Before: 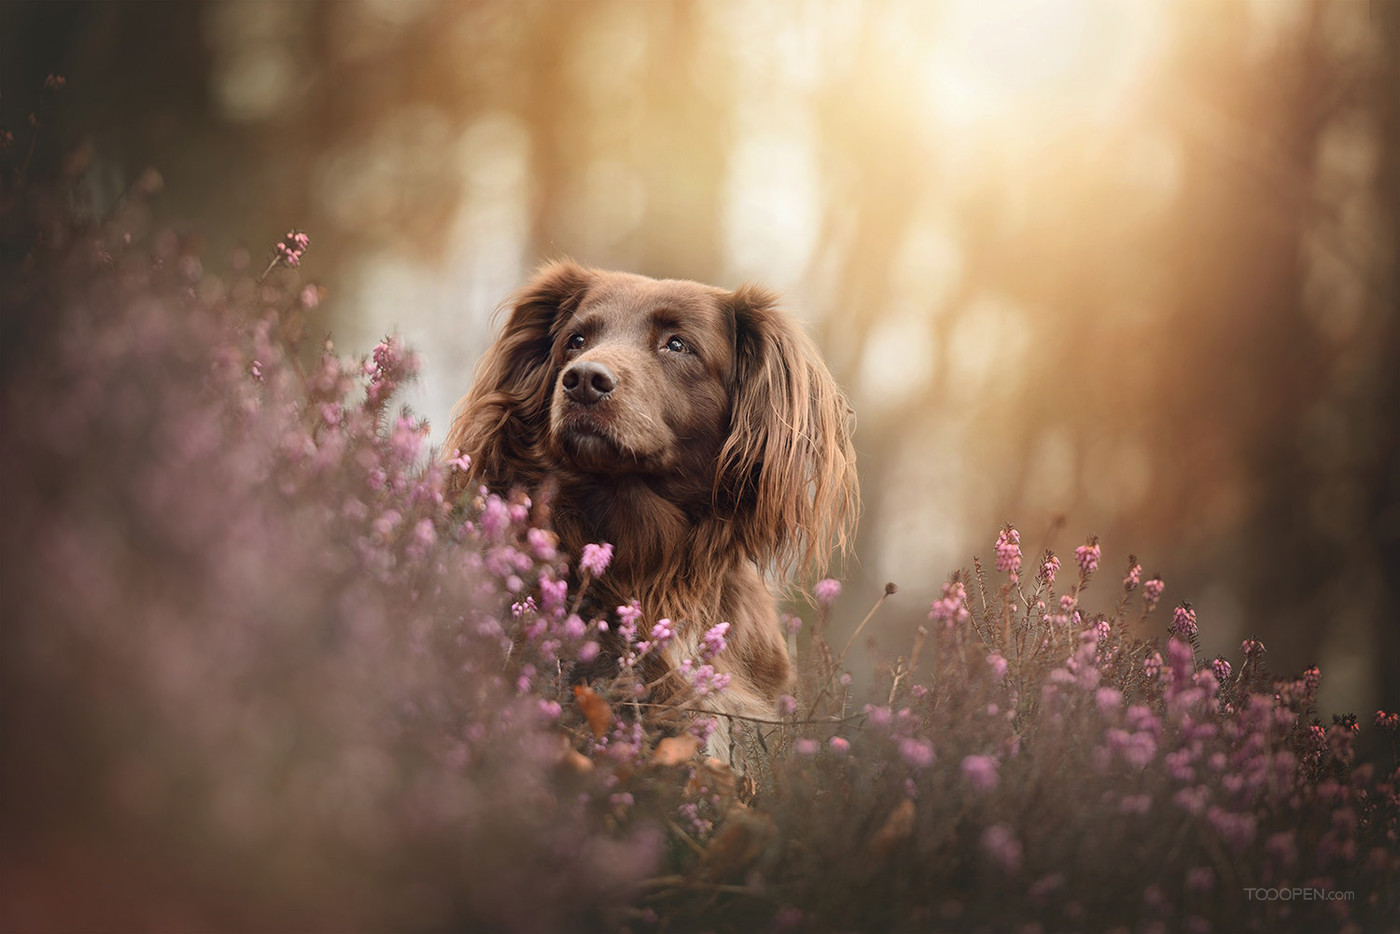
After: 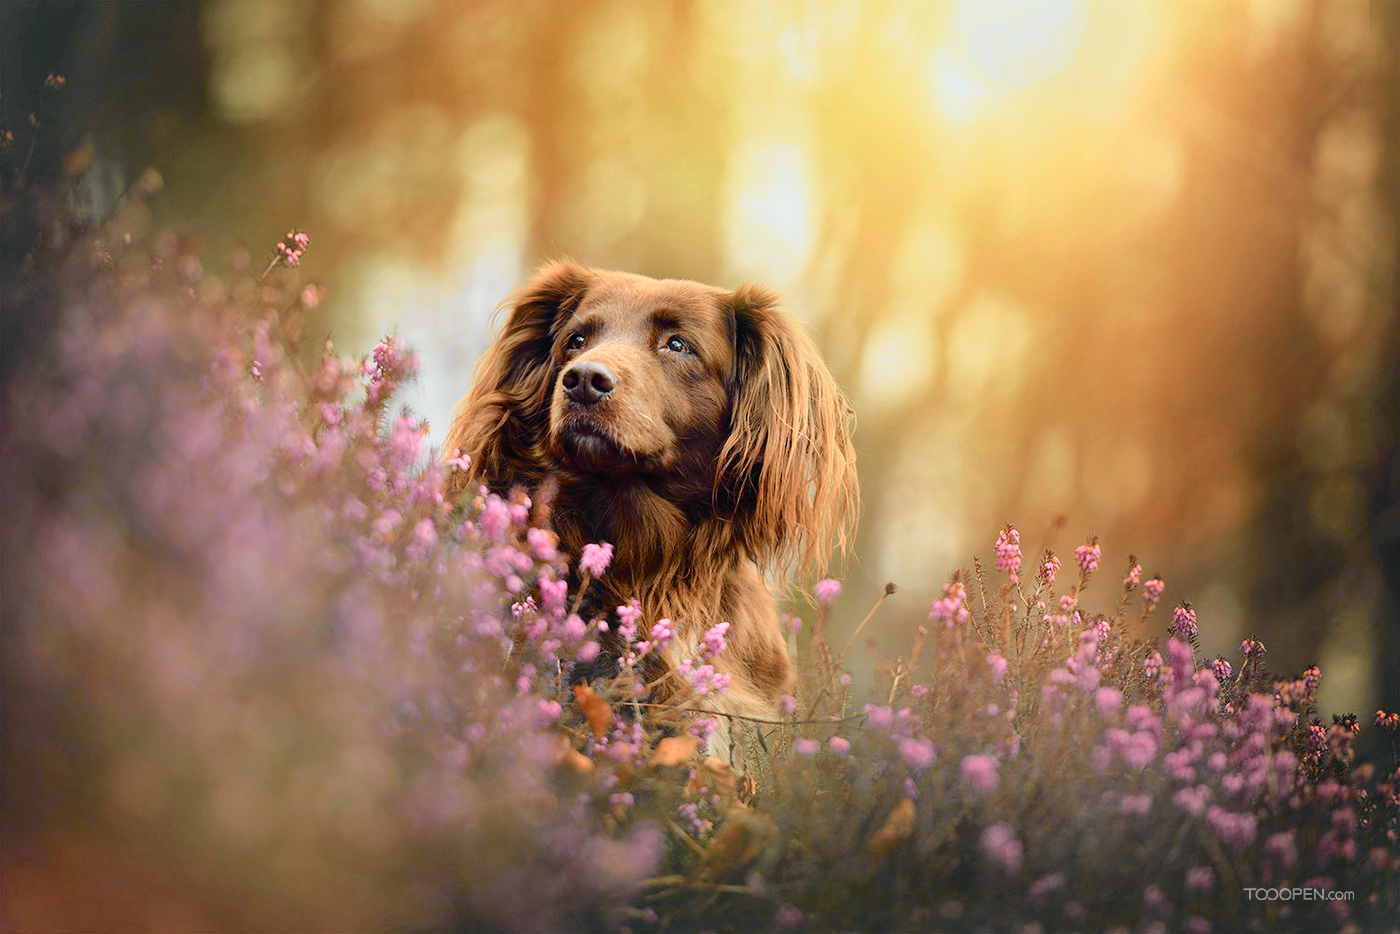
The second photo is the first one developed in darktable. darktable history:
exposure: black level correction 0.004, exposure 0.014 EV, compensate highlight preservation false
shadows and highlights: soften with gaussian
tone curve: curves: ch0 [(0, 0.015) (0.084, 0.074) (0.162, 0.165) (0.304, 0.382) (0.466, 0.576) (0.654, 0.741) (0.848, 0.906) (0.984, 0.963)]; ch1 [(0, 0) (0.34, 0.235) (0.46, 0.46) (0.515, 0.502) (0.553, 0.567) (0.764, 0.815) (1, 1)]; ch2 [(0, 0) (0.44, 0.458) (0.479, 0.492) (0.524, 0.507) (0.547, 0.579) (0.673, 0.712) (1, 1)], color space Lab, independent channels, preserve colors none
